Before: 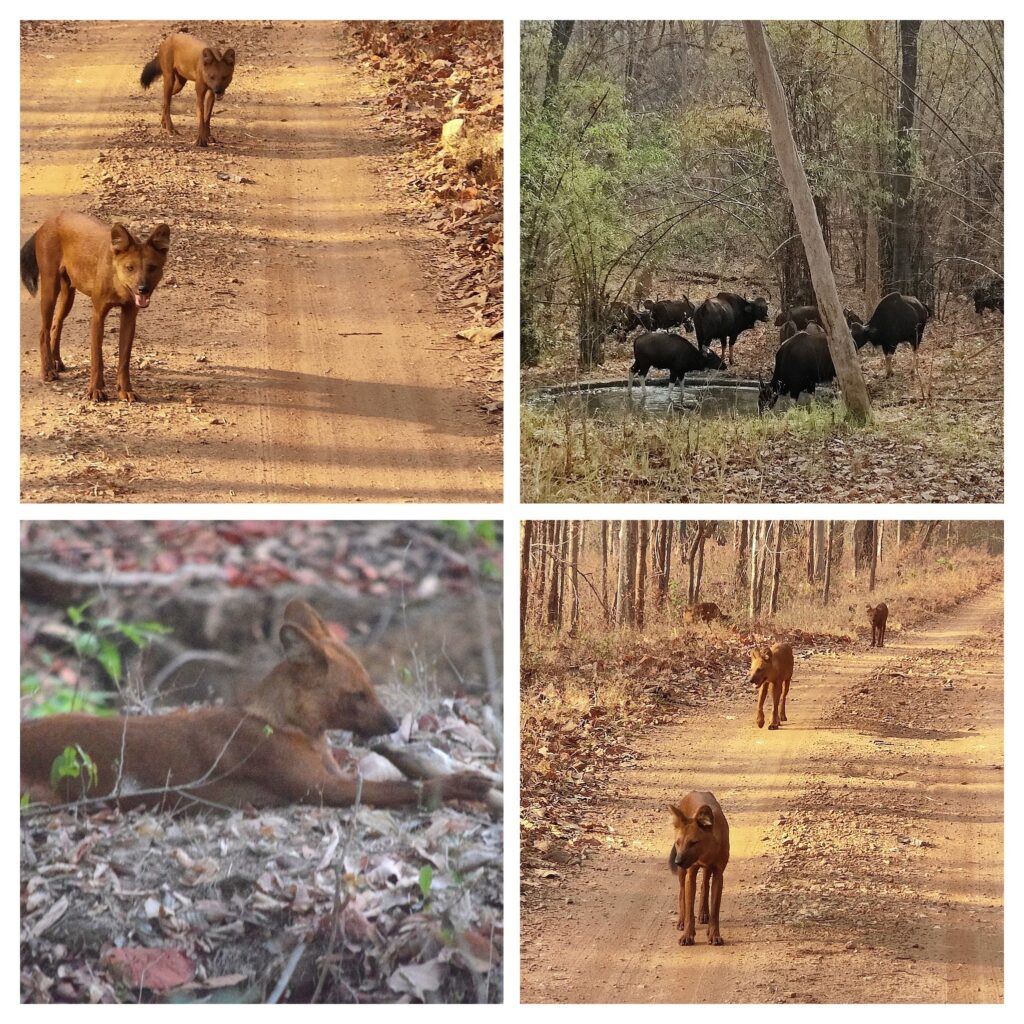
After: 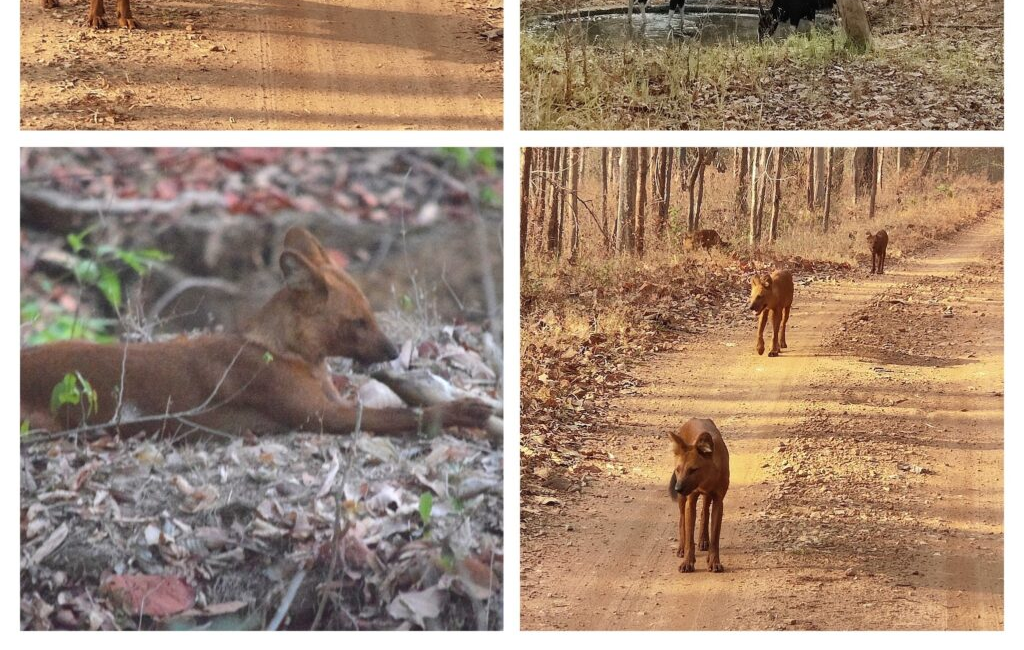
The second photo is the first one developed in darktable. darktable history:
crop and rotate: top 36.493%
